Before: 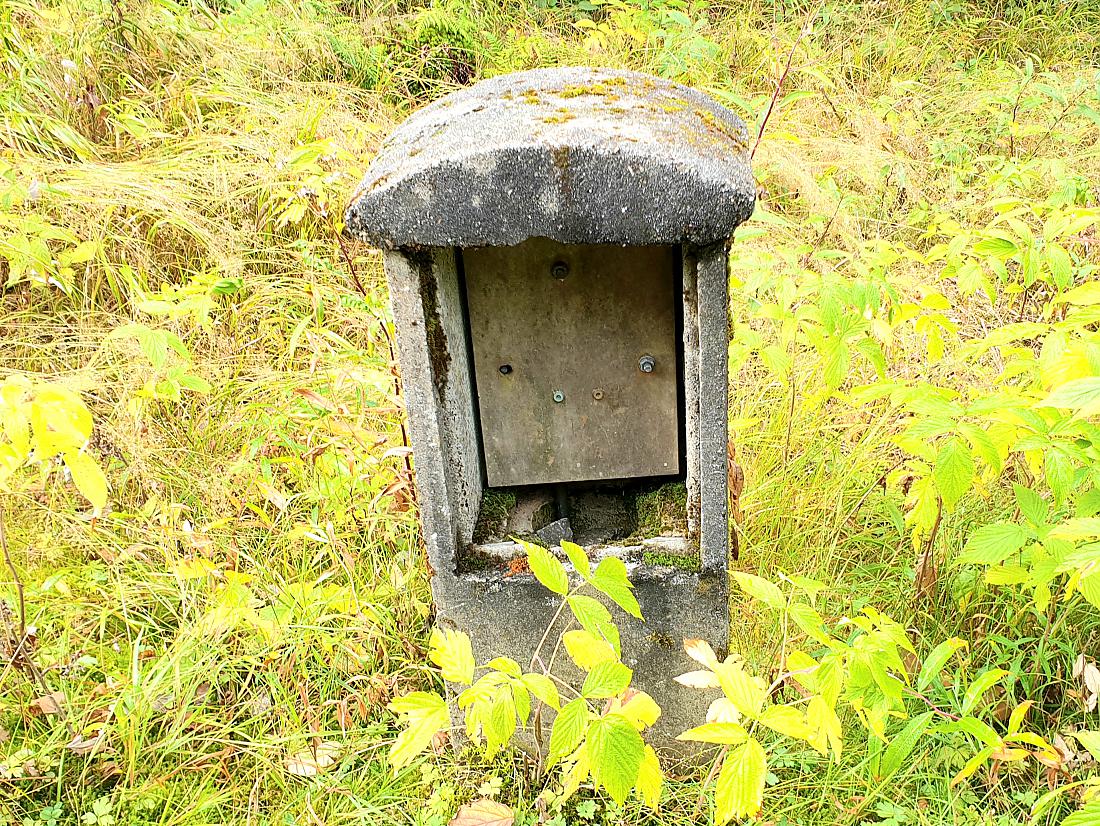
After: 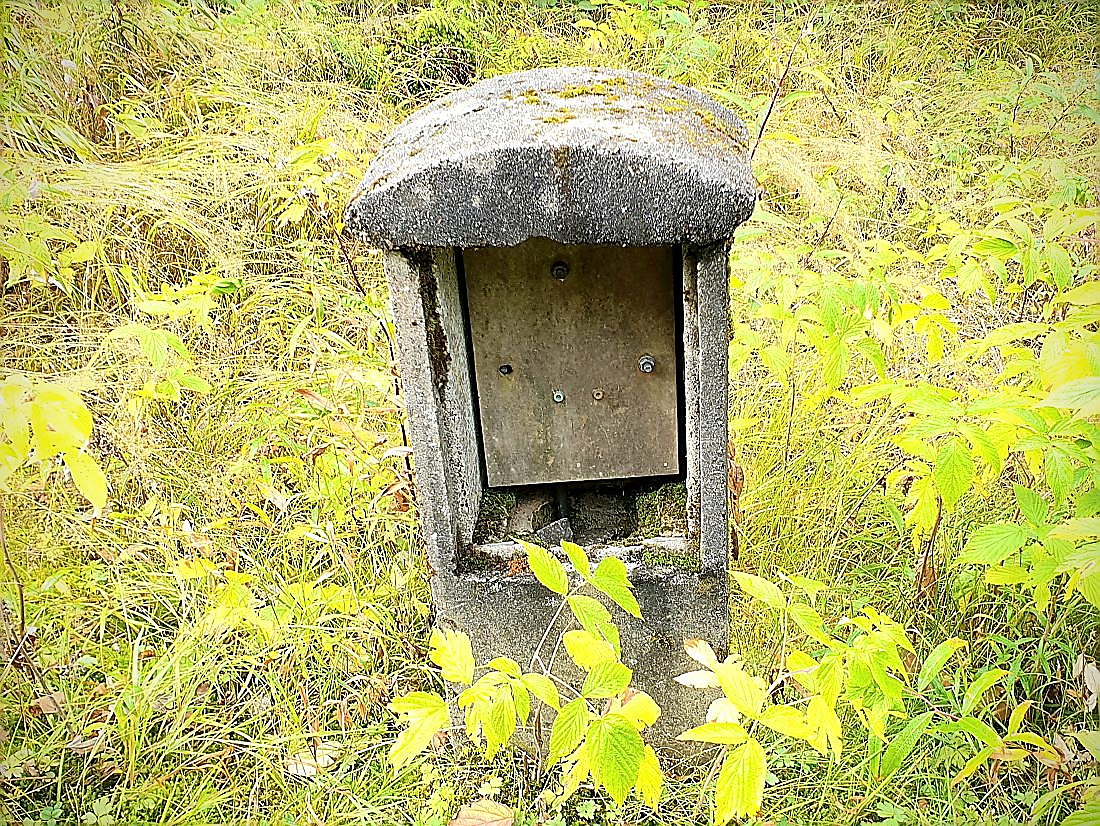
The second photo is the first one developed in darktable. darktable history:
sharpen: radius 1.393, amount 1.254, threshold 0.682
vignetting: brightness -0.568, saturation 0.001, center (0, 0.005)
